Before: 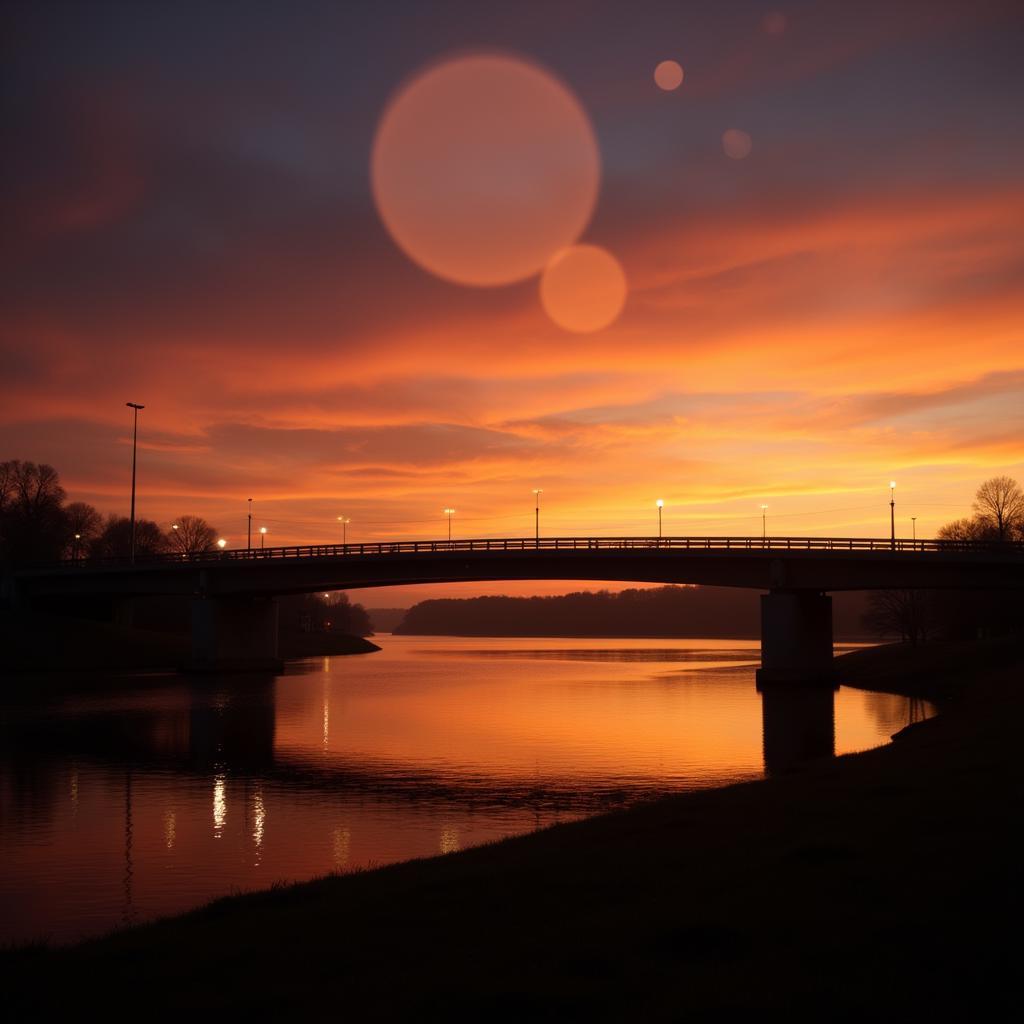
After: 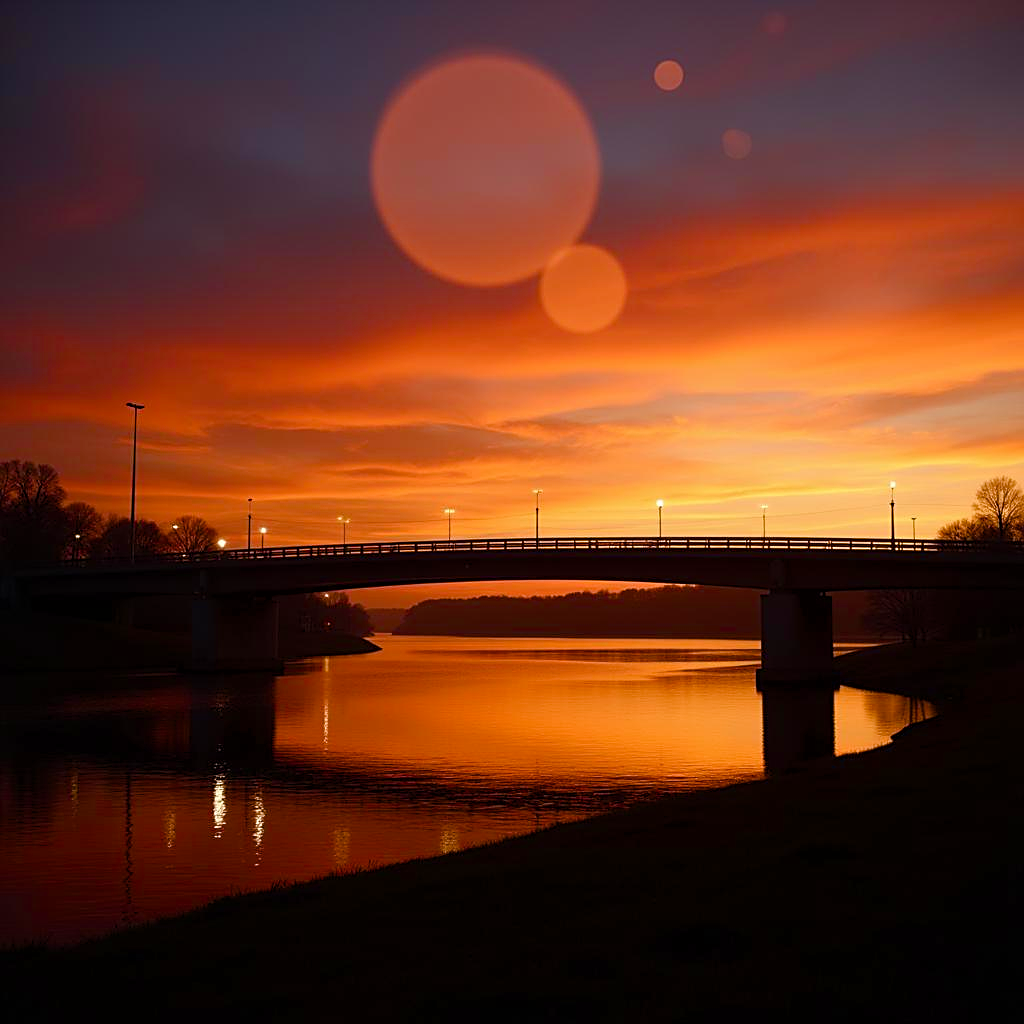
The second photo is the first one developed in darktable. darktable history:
color balance rgb: perceptual saturation grading › global saturation 20%, perceptual saturation grading › highlights -25%, perceptual saturation grading › shadows 50%
sharpen: on, module defaults
